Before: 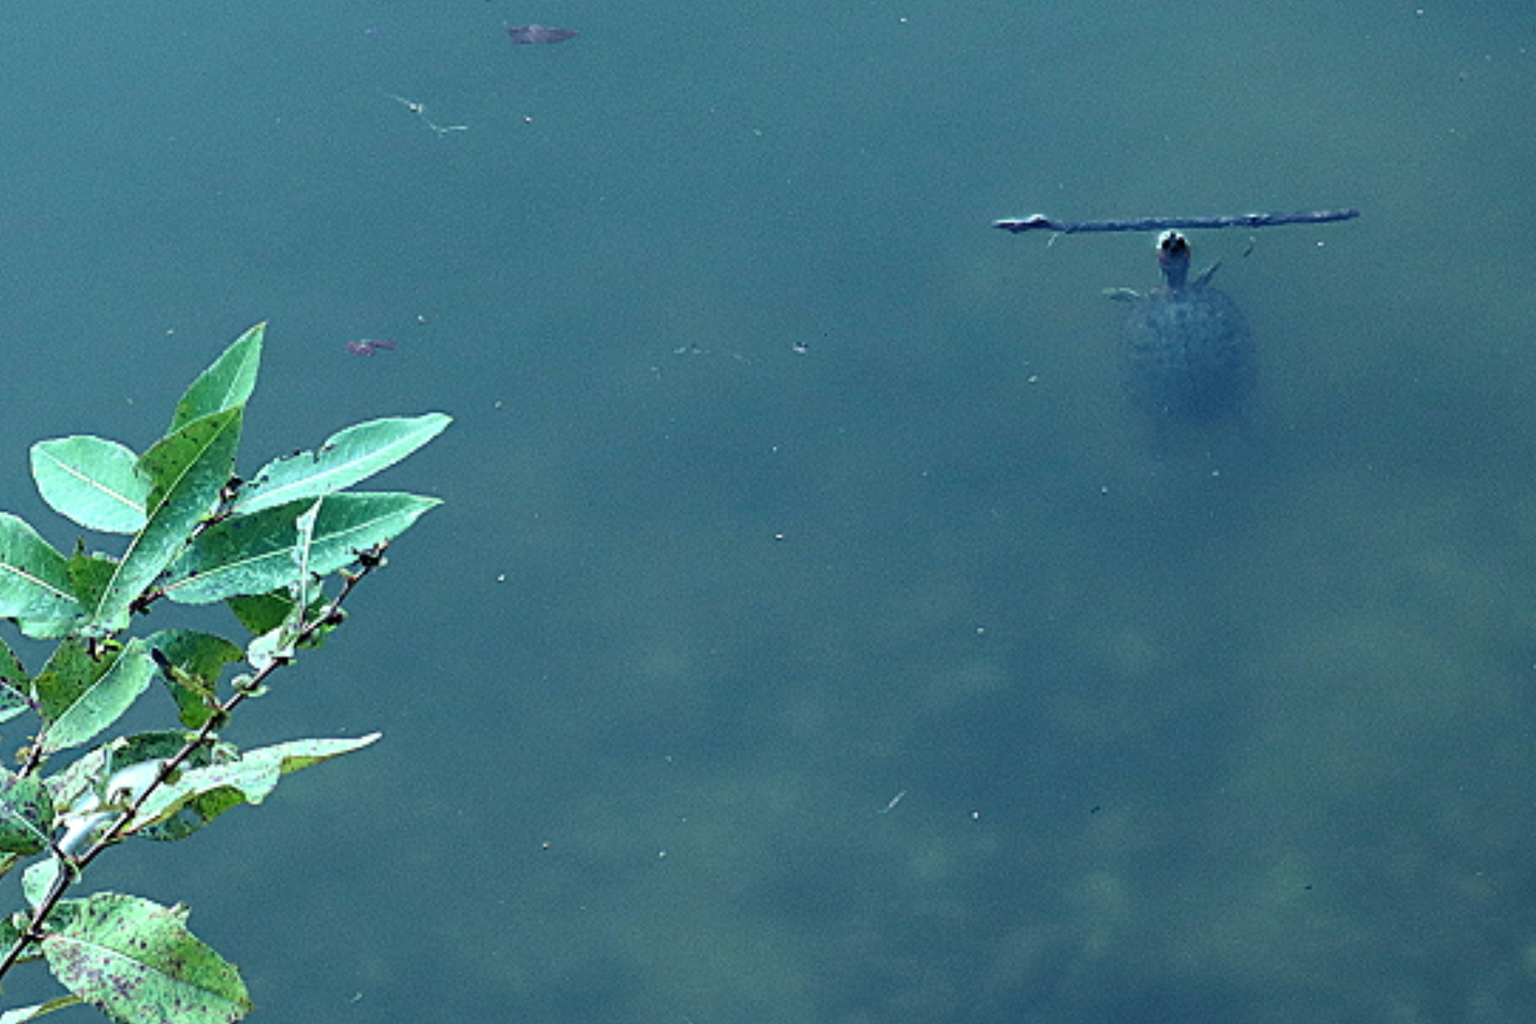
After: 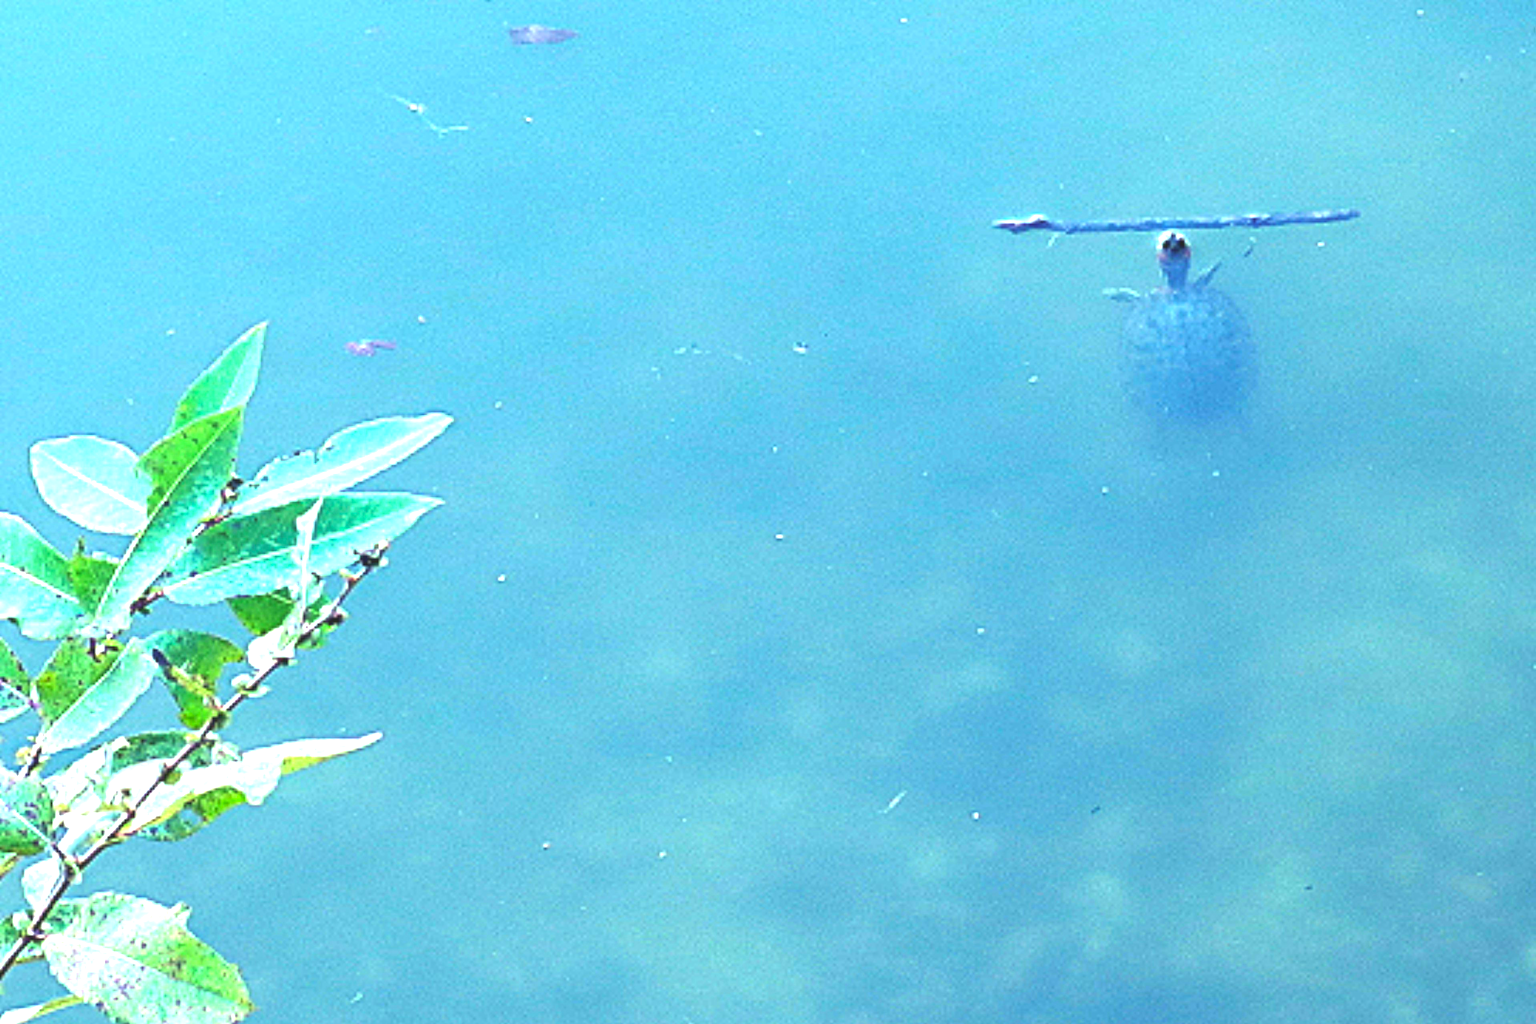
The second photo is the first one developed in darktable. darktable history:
exposure: black level correction 0, exposure 2.431 EV, compensate highlight preservation false
contrast brightness saturation: contrast -0.289
